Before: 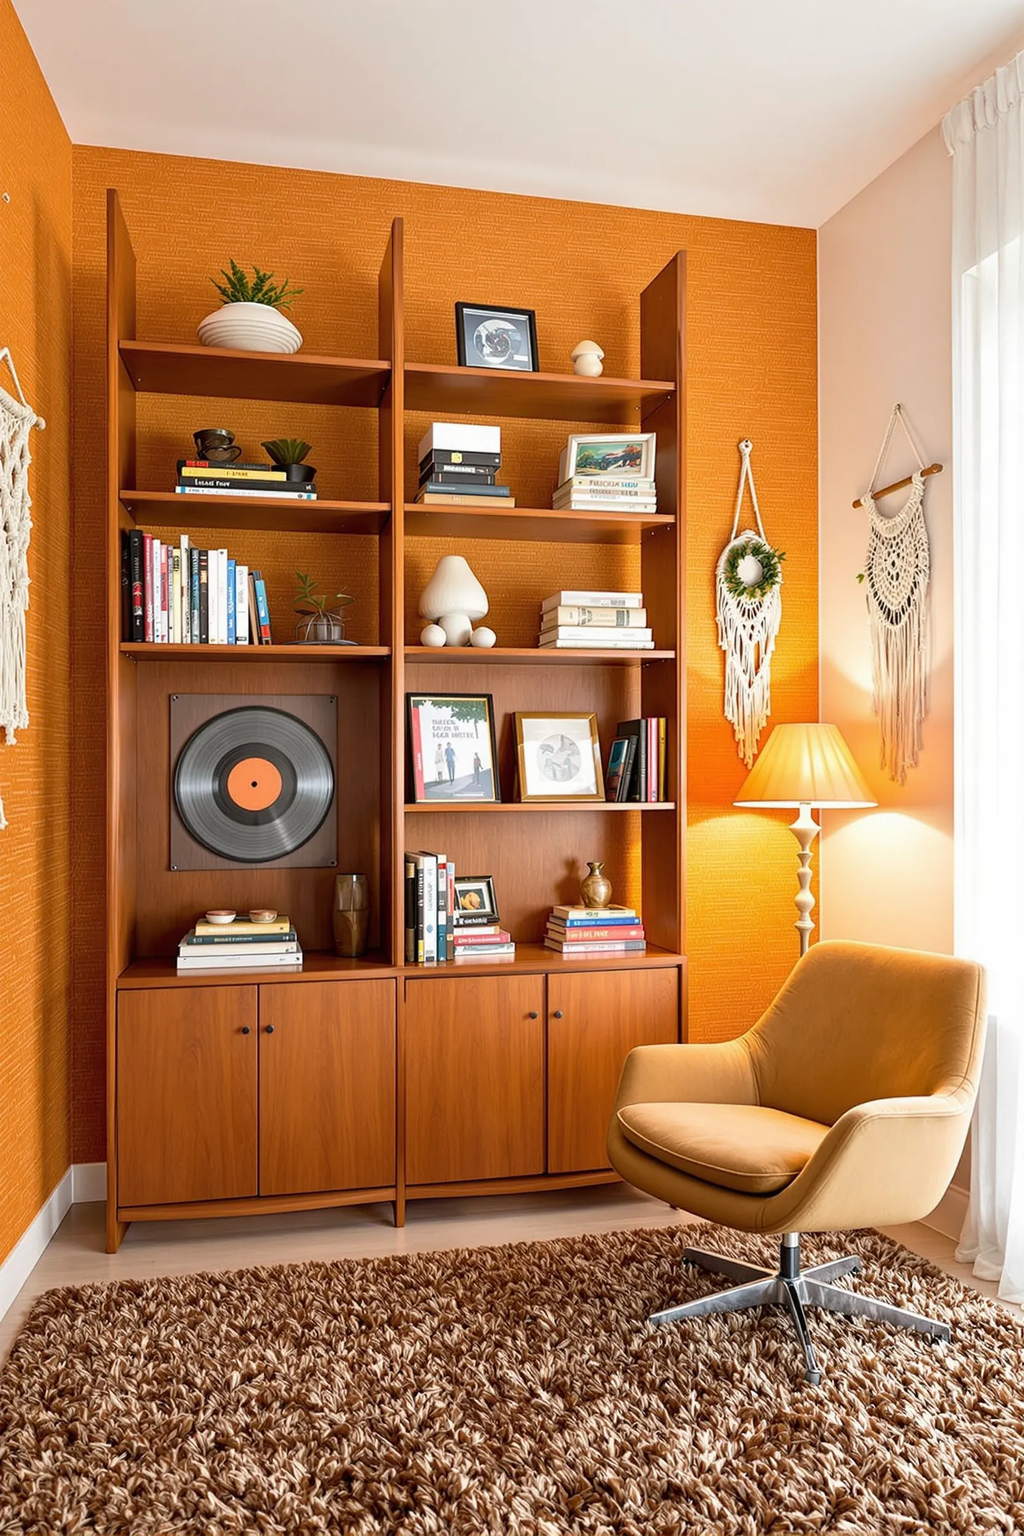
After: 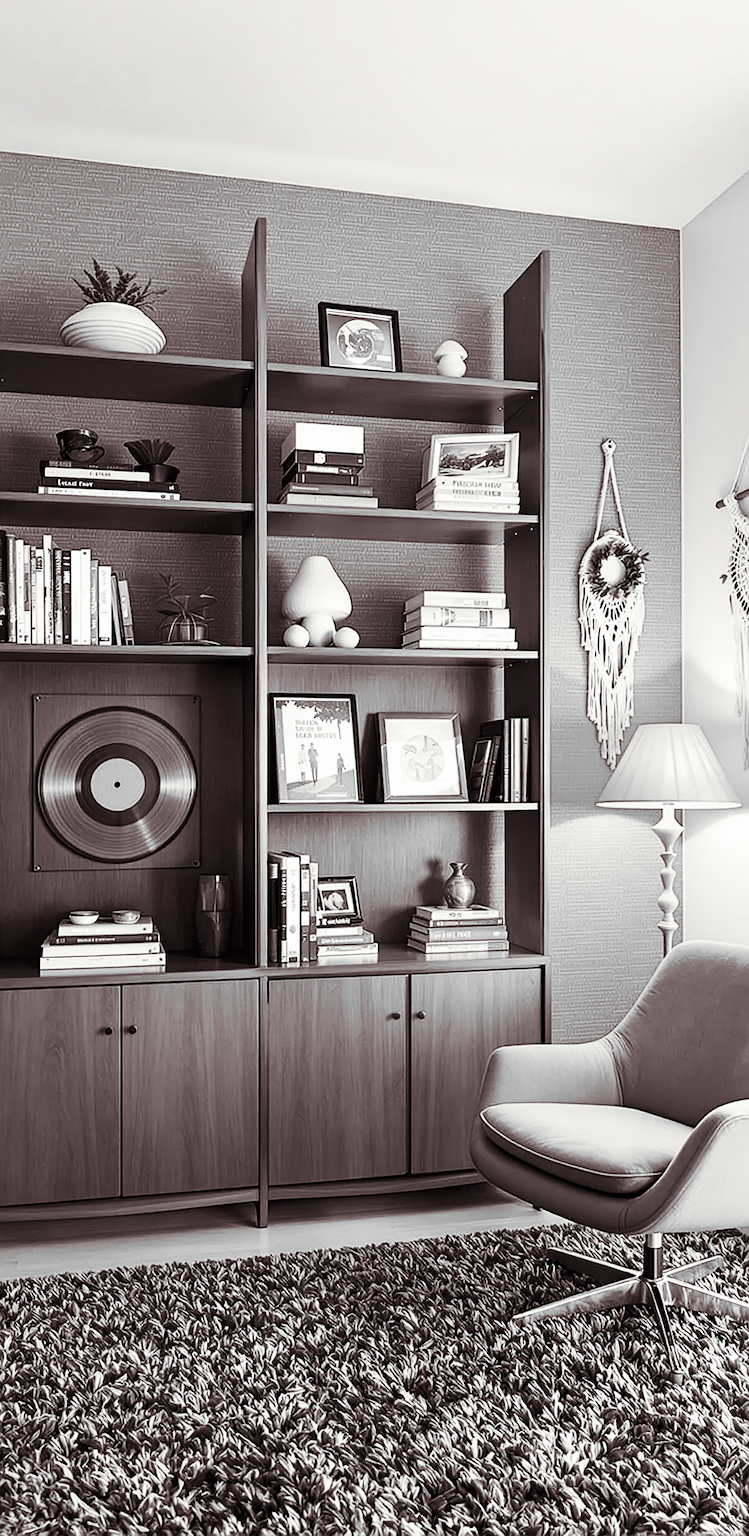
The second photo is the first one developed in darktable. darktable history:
split-toning: shadows › saturation 0.24, highlights › hue 54°, highlights › saturation 0.24
sharpen: on, module defaults
monochrome: on, module defaults
contrast brightness saturation: contrast 0.28
crop: left 13.443%, right 13.31%
